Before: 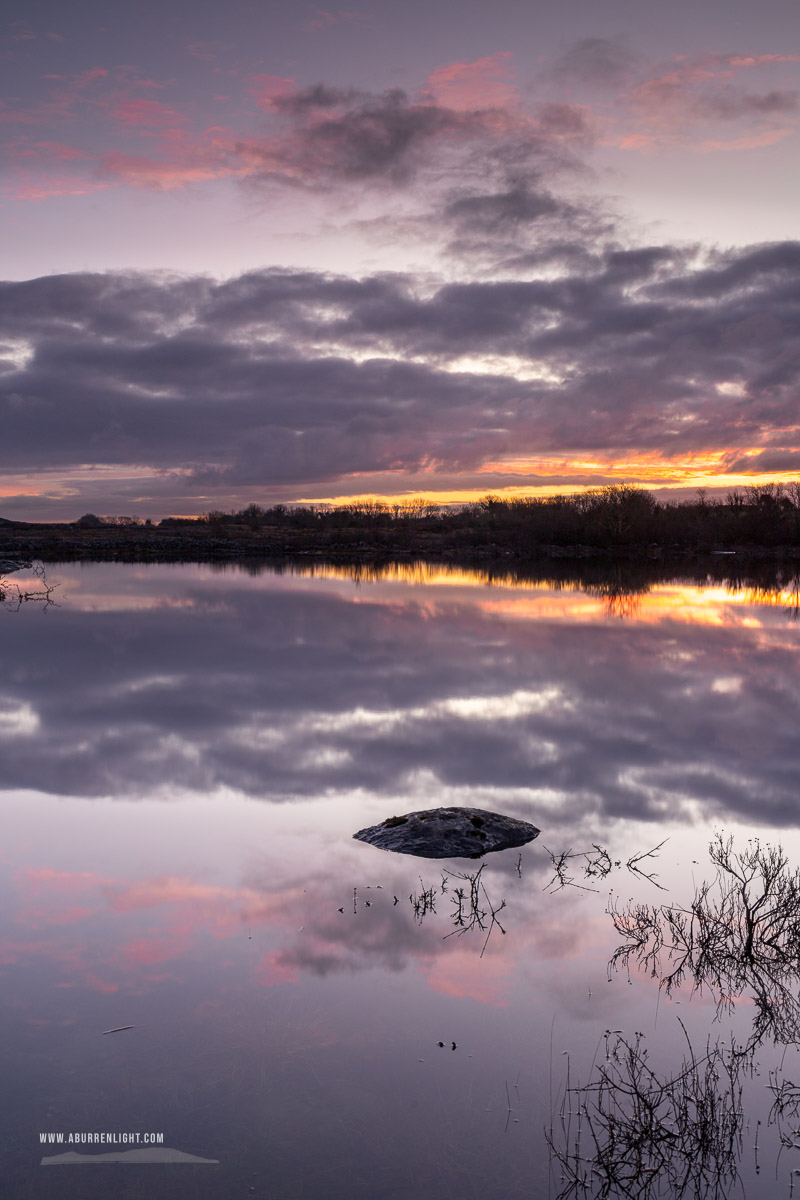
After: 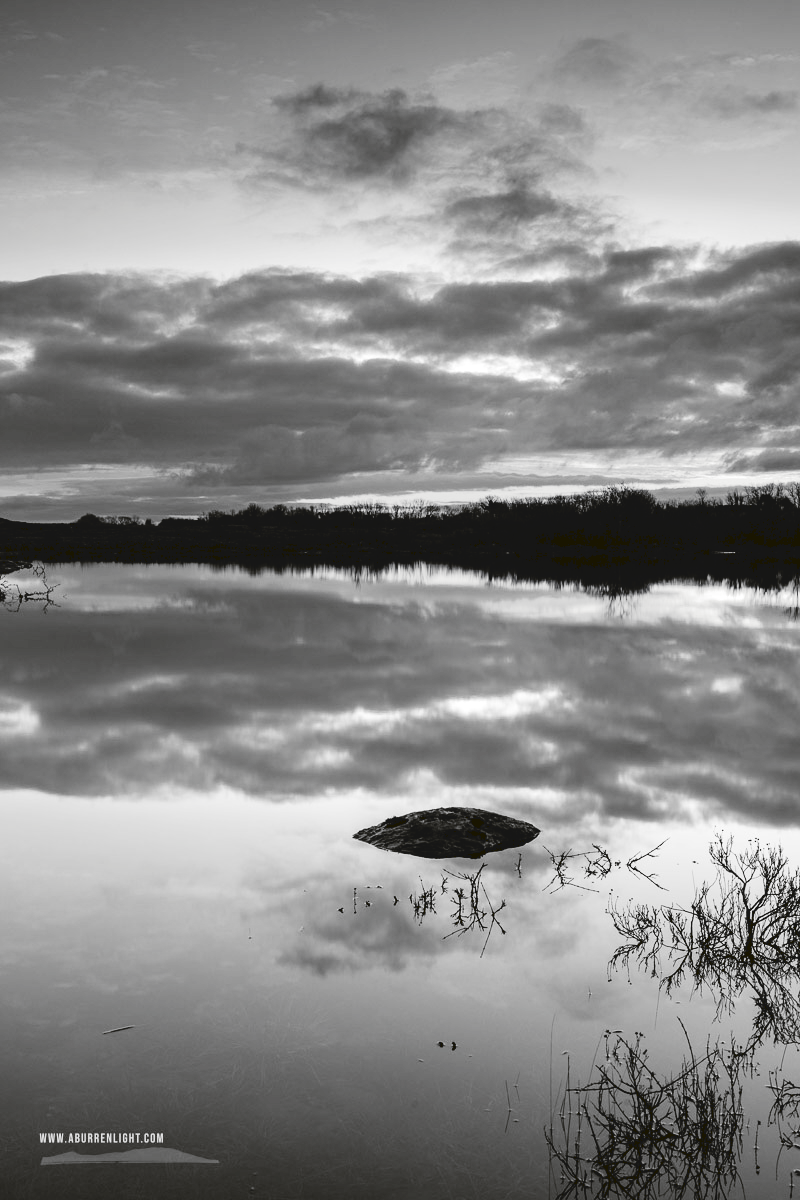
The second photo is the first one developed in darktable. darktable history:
tone curve: curves: ch0 [(0, 0) (0.003, 0.068) (0.011, 0.068) (0.025, 0.068) (0.044, 0.068) (0.069, 0.072) (0.1, 0.072) (0.136, 0.077) (0.177, 0.095) (0.224, 0.126) (0.277, 0.2) (0.335, 0.3) (0.399, 0.407) (0.468, 0.52) (0.543, 0.624) (0.623, 0.721) (0.709, 0.811) (0.801, 0.88) (0.898, 0.942) (1, 1)], preserve colors none
color look up table: target L [93.05, 83.84, 88.12, 79.52, 76.98, 58.12, 65.49, 54.37, 40.31, 43.6, 35.51, 31.46, 0.476, 200.91, 103.26, 77.34, 67, 71.47, 63.22, 59.15, 50.43, 57.48, 47.04, 32.32, 24.42, 21.25, 5.464, 88.12, 85.27, 84.56, 80.97, 70.73, 60.56, 61.19, 83.12, 75.15, 47.24, 52.8, 31.88, 46.83, 26.5, 14.2, 88.12, 90.24, 80.97, 82.41, 55.28, 55.54, 18.94], target a [-0.1, -0.003, -0.002, -0.003, 0, 0.001, 0, 0, 0.001 ×4, 0, 0, 0, -0.001, 0, 0, 0.001, 0.001, 0.001, 0, 0.001, 0.001, 0.001, 0, -0.687, -0.002, -0.002, -0.003, -0.001, -0.002, 0, 0.001, -0.001, -0.002, 0.001, 0, 0.001, 0.001, 0.001, -0.256, -0.002, -0.003, -0.001, -0.002, 0.001, 0.001, -0.127], target b [1.233, 0.024, 0.023, 0.024, 0.002, -0.004, 0.002, 0.002, -0.006, -0.006, -0.006, -0.004, 0, -0.001, -0.002, 0.003, 0.002, 0.002, -0.004, -0.004, -0.004, 0.002, -0.006, -0.006, -0.003, -0.003, 8.474, 0.023, 0.023, 0.024, 0.002, 0.023, 0.002, -0.004, 0.002, 0.023, -0.006, 0.002, -0.006, -0.006, -0.005, 3.359, 0.023, 0.024, 0.002, 0.024, -0.004, -0.004, 1.609], num patches 49
